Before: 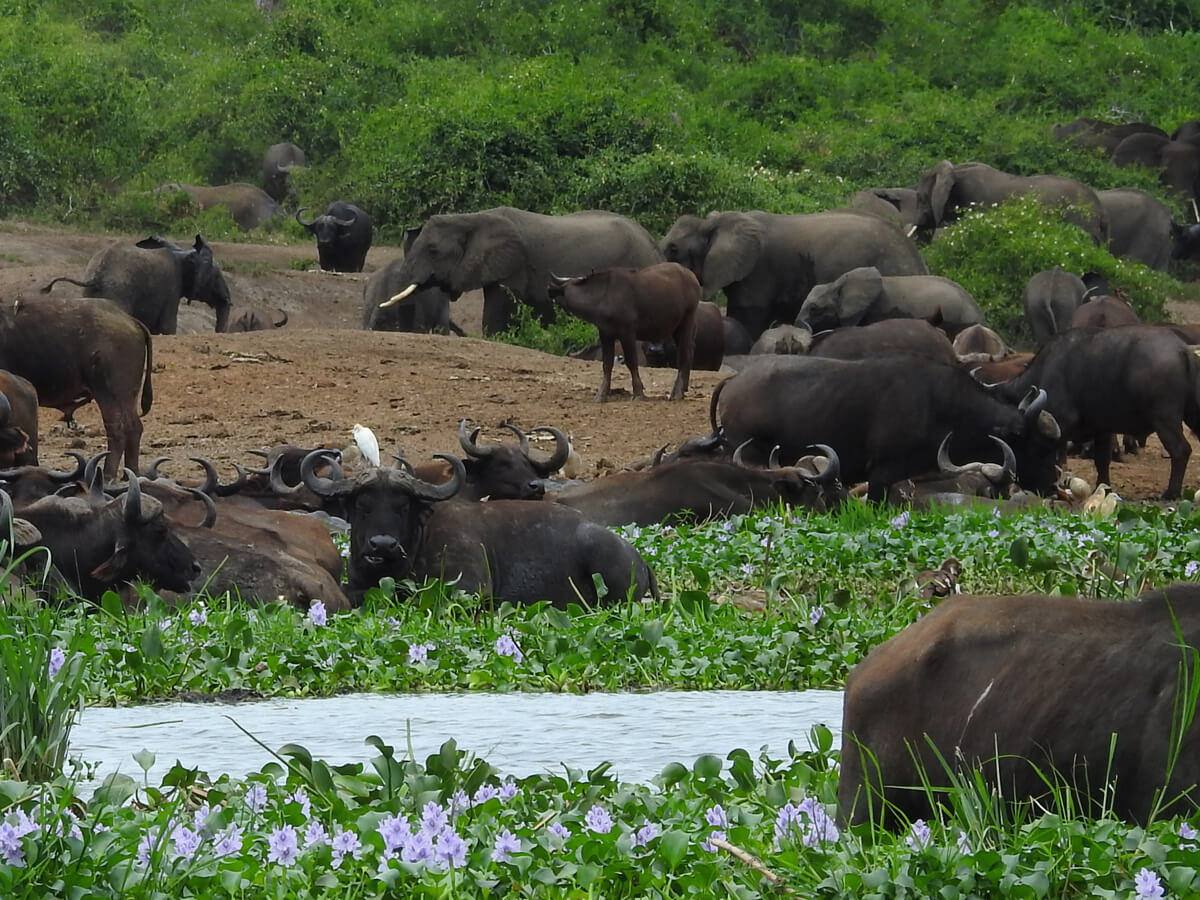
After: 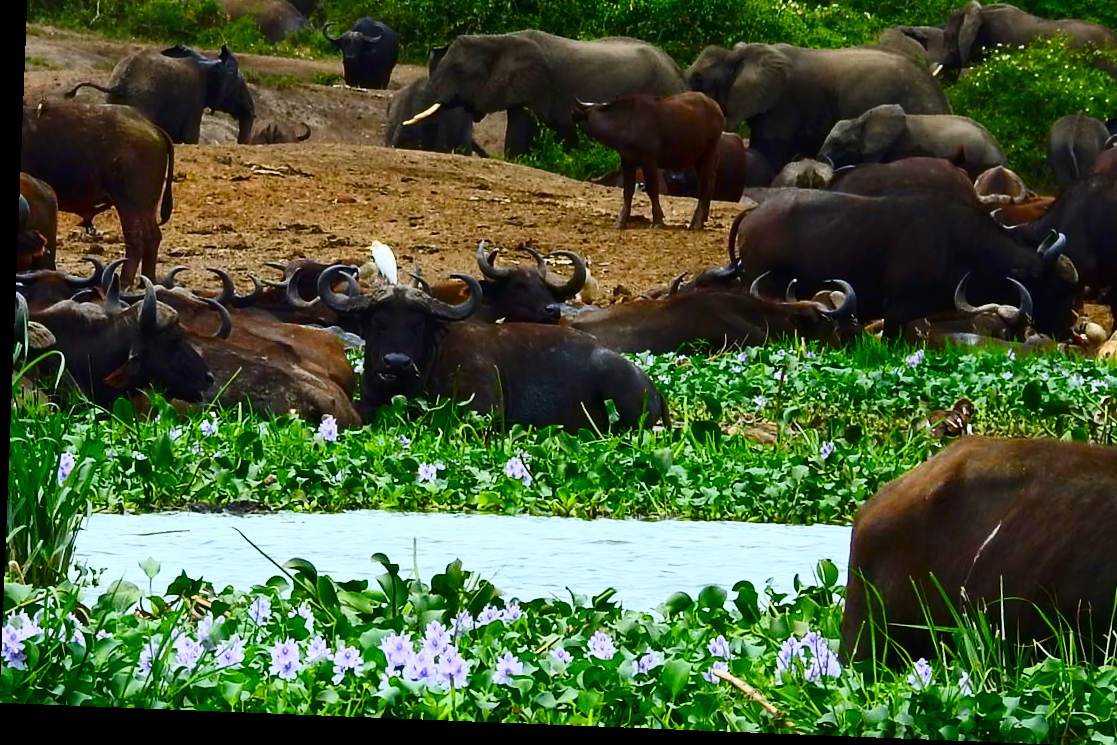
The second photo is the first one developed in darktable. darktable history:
crop: top 20.916%, right 9.437%, bottom 0.316%
contrast brightness saturation: contrast 0.4, brightness 0.05, saturation 0.25
rotate and perspective: rotation 2.27°, automatic cropping off
color balance rgb: perceptual saturation grading › global saturation 20%, perceptual saturation grading › highlights -25%, perceptual saturation grading › shadows 25%, global vibrance 50%
